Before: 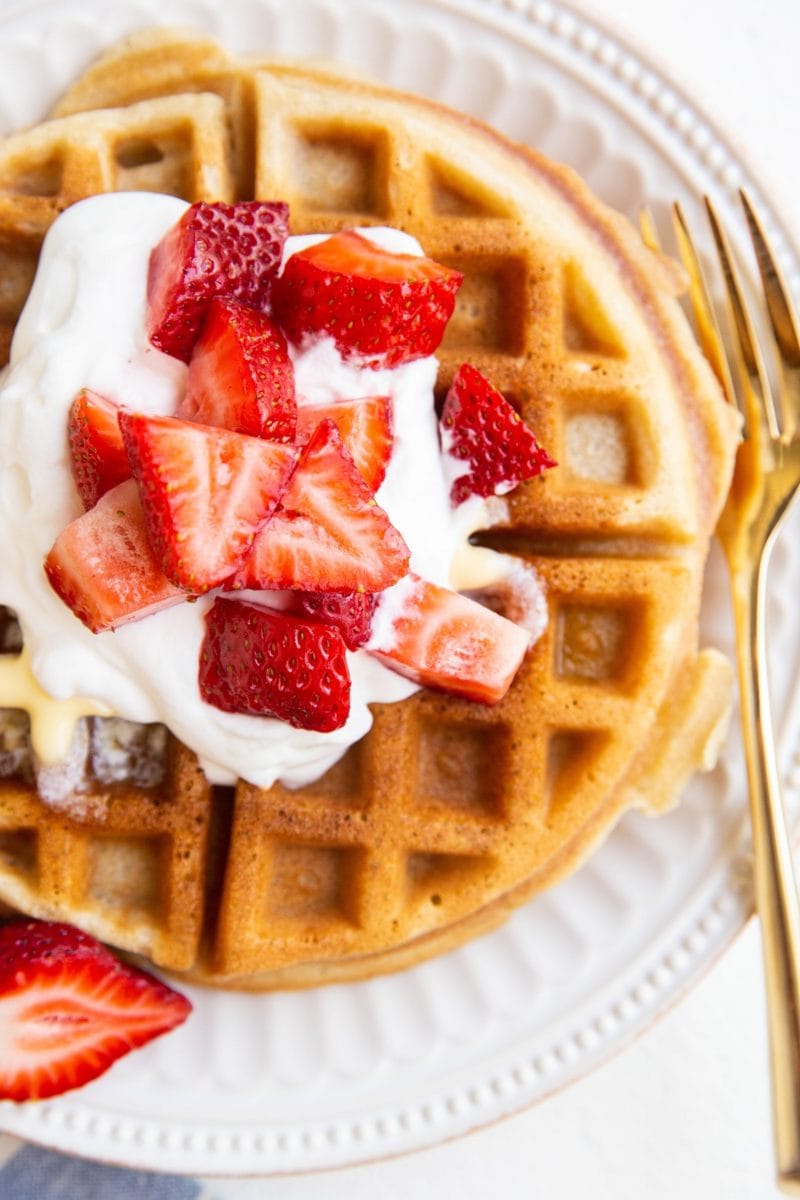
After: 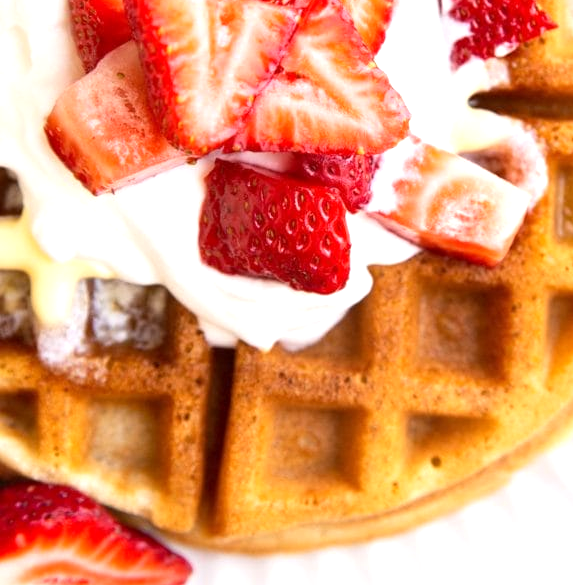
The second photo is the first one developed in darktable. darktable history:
exposure: black level correction 0.001, exposure 0.499 EV, compensate highlight preservation false
crop: top 36.558%, right 28.304%, bottom 14.65%
